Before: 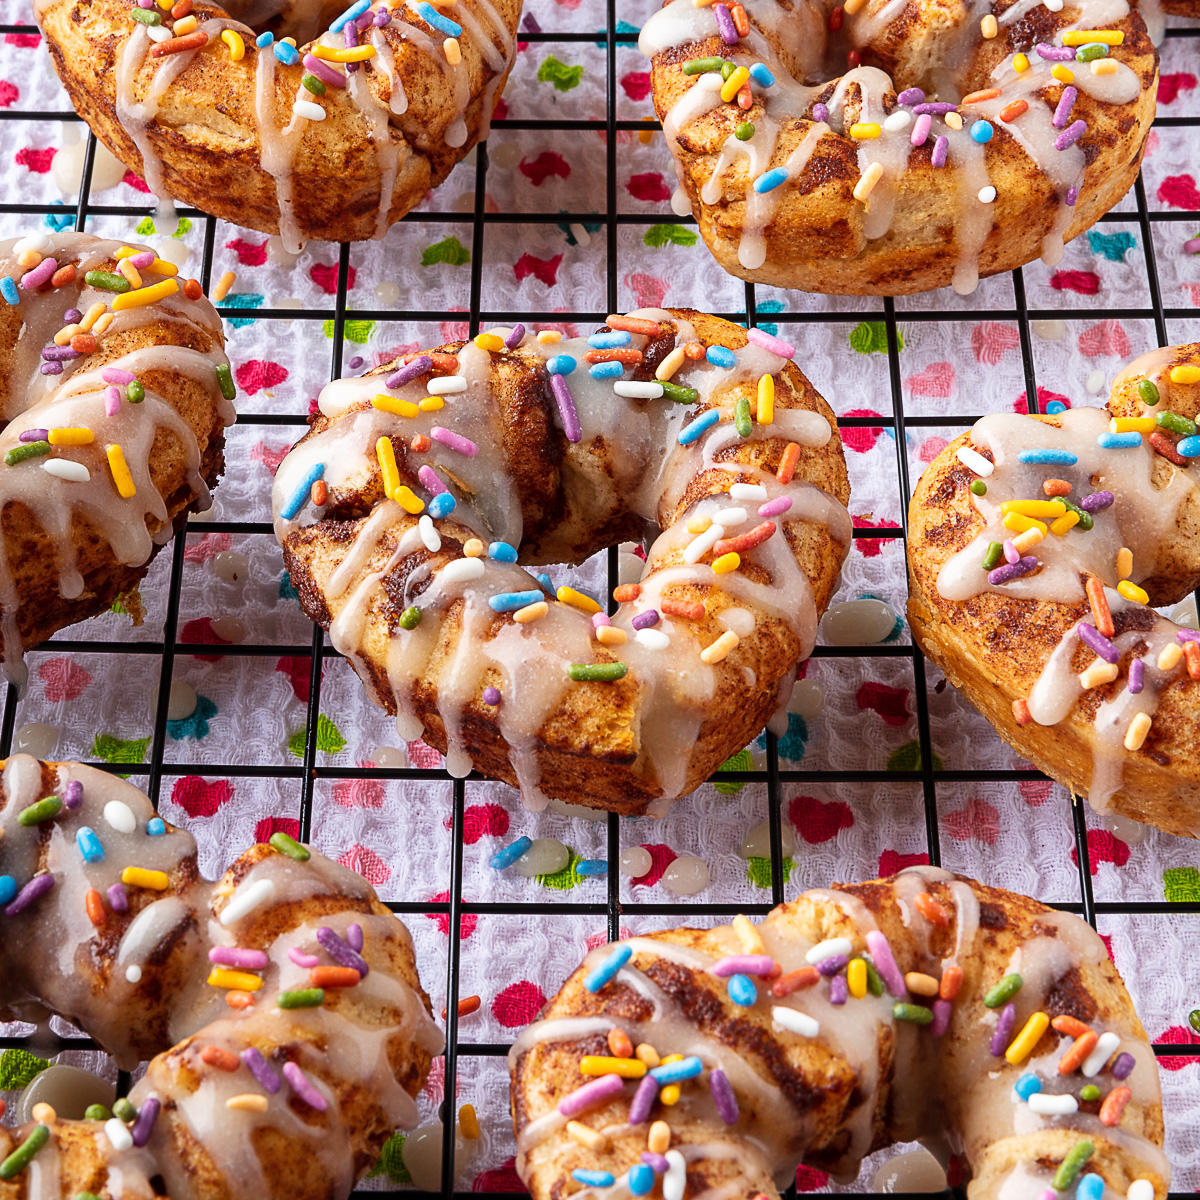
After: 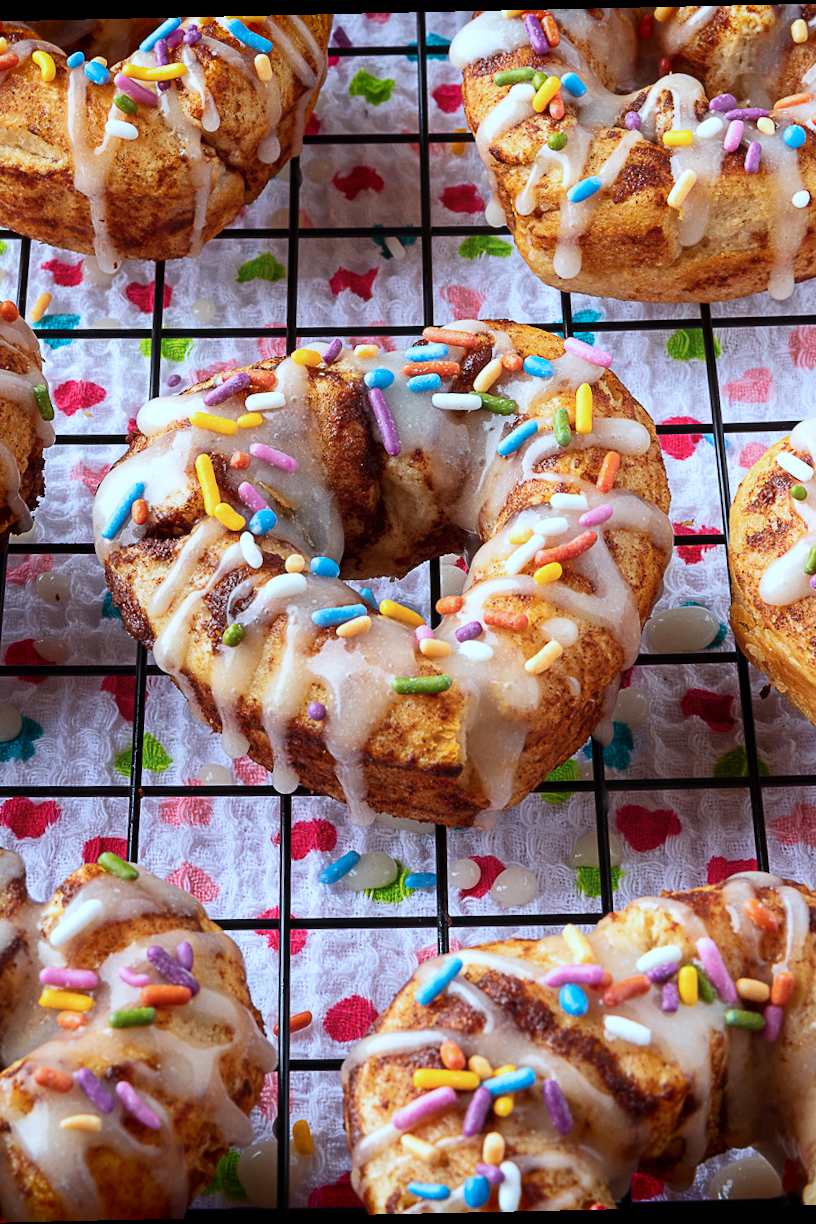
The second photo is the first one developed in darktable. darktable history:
crop and rotate: left 15.546%, right 17.787%
color calibration: illuminant F (fluorescent), F source F9 (Cool White Deluxe 4150 K) – high CRI, x 0.374, y 0.373, temperature 4158.34 K
rotate and perspective: rotation -1.24°, automatic cropping off
shadows and highlights: shadows -70, highlights 35, soften with gaussian
